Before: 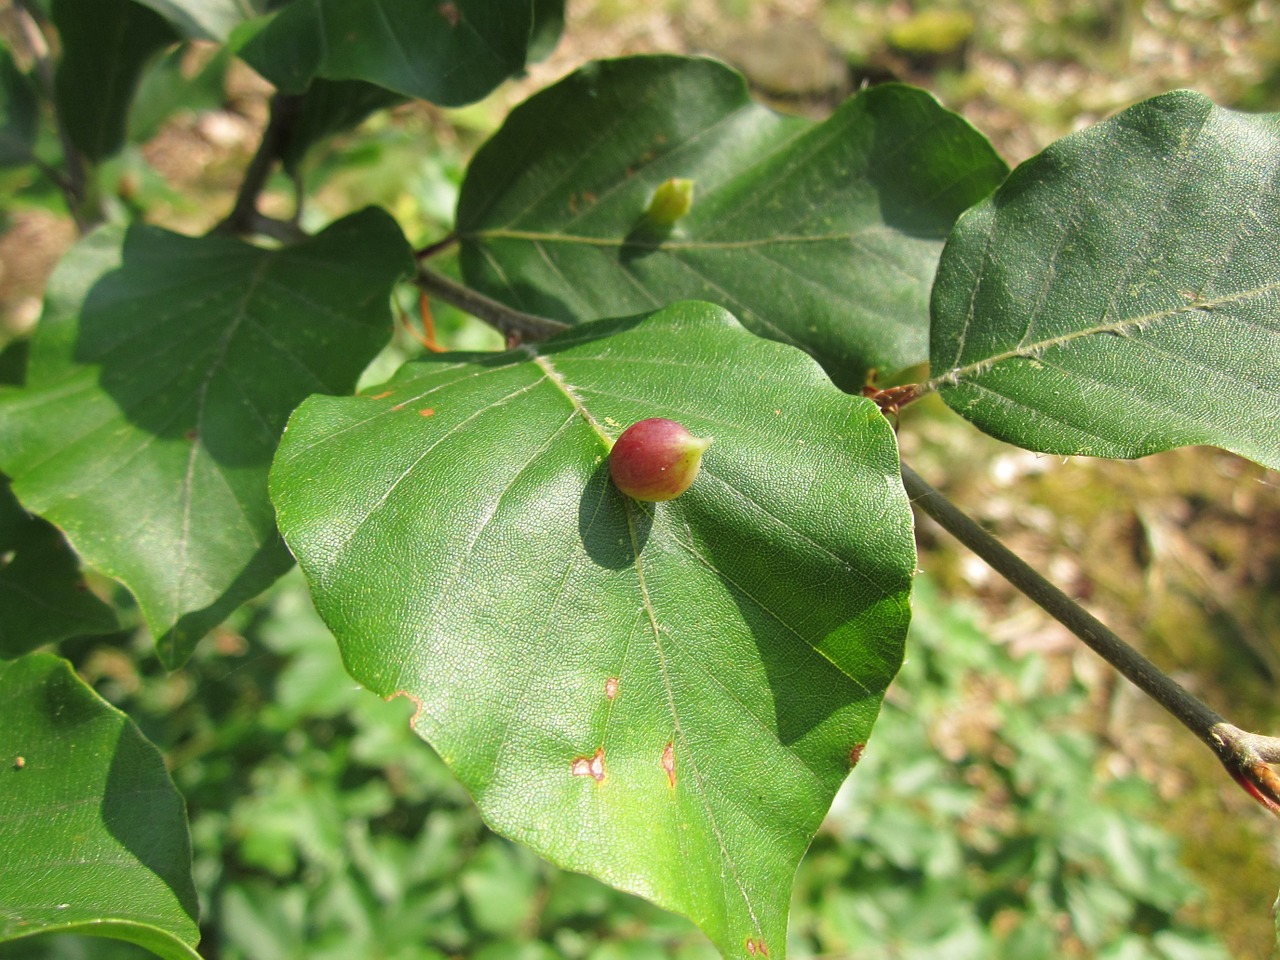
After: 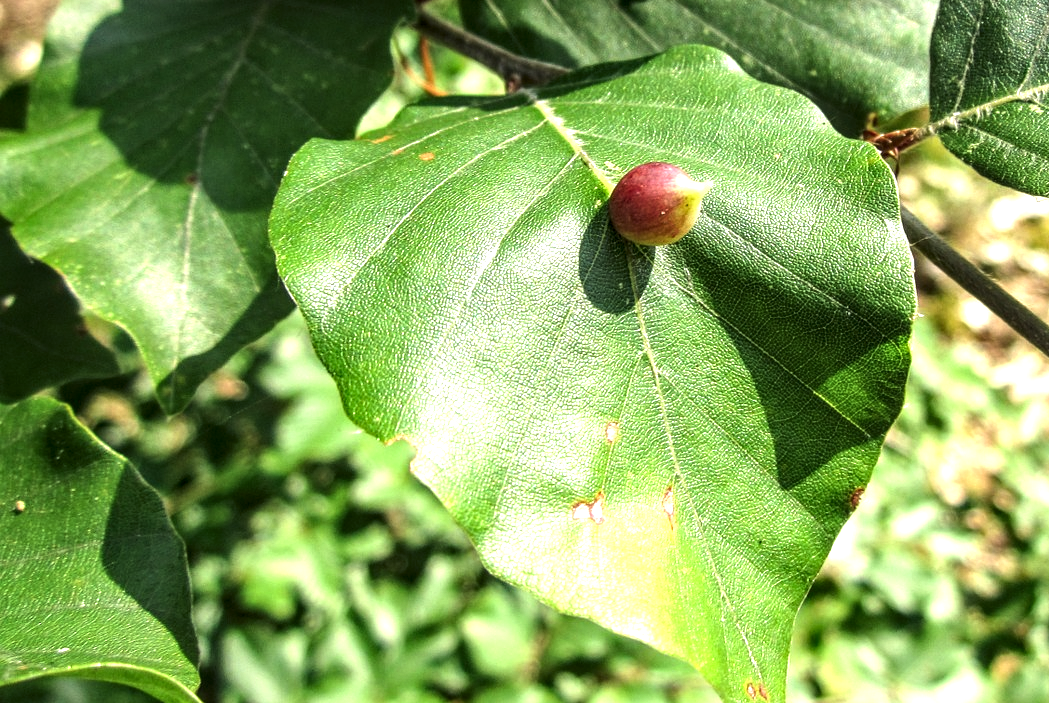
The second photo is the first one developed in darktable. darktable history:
crop: top 26.756%, right 18.045%
local contrast: highlights 22%, detail 150%
tone equalizer: -8 EV -1.07 EV, -7 EV -0.973 EV, -6 EV -0.894 EV, -5 EV -0.541 EV, -3 EV 0.578 EV, -2 EV 0.838 EV, -1 EV 0.985 EV, +0 EV 1.08 EV, edges refinement/feathering 500, mask exposure compensation -1.57 EV, preserve details no
